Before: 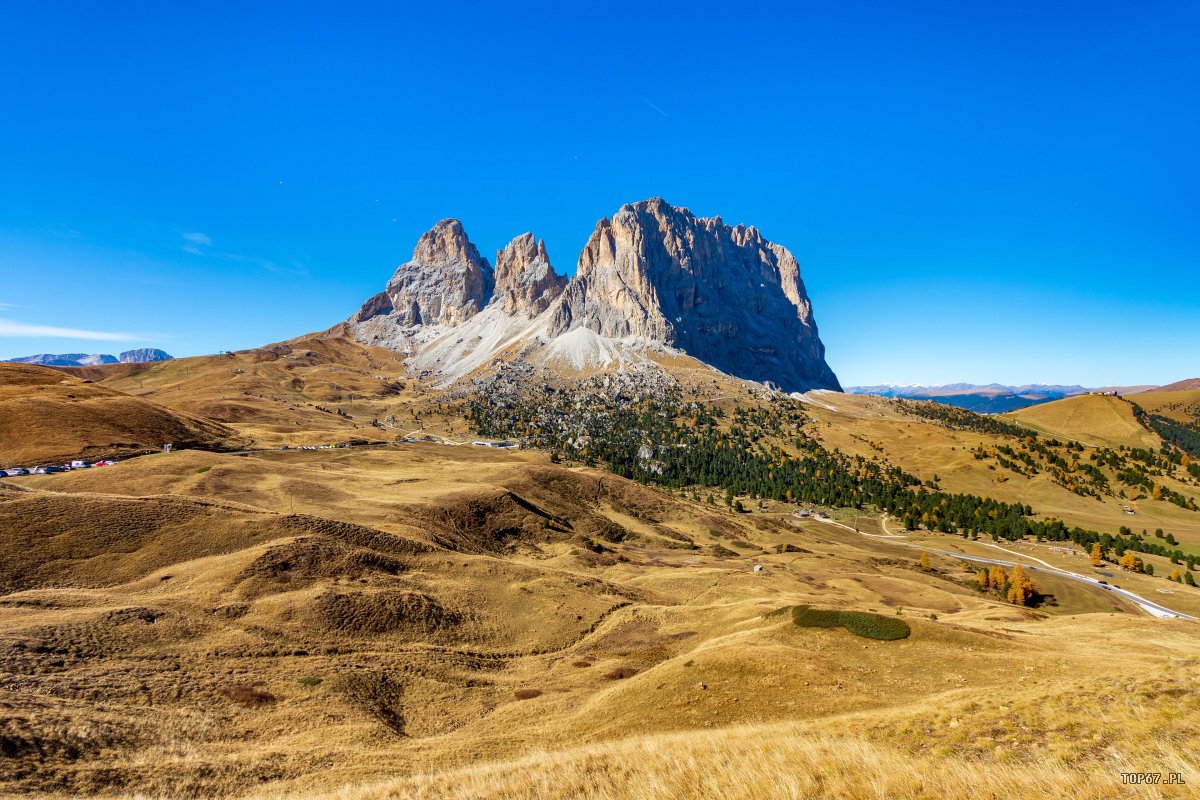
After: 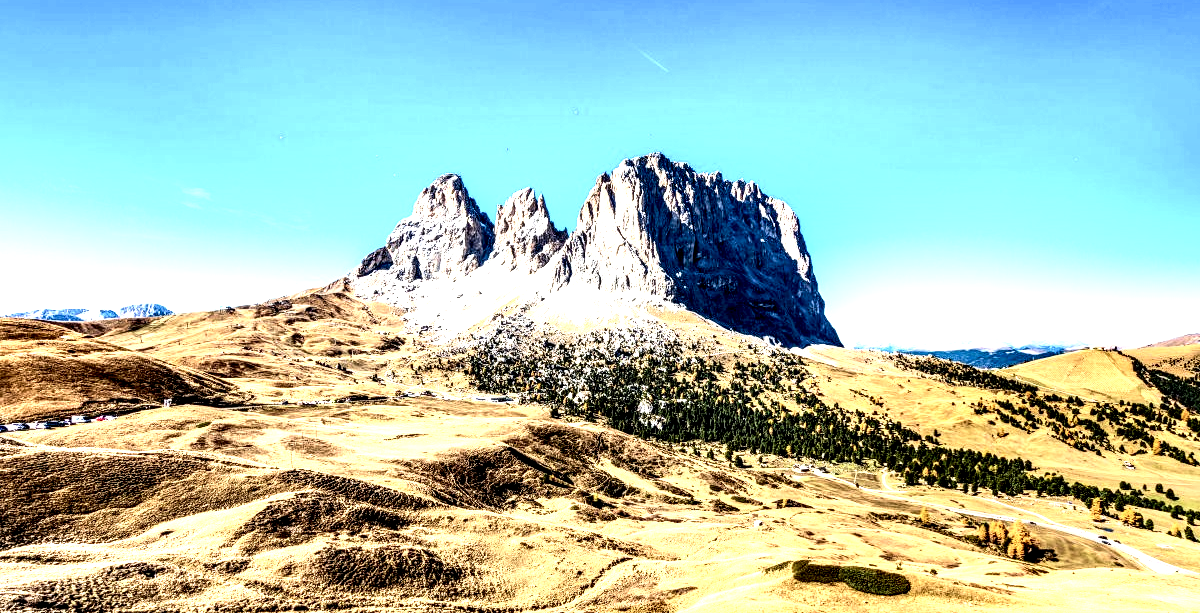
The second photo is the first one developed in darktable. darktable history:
base curve: curves: ch0 [(0, 0) (0.088, 0.125) (0.176, 0.251) (0.354, 0.501) (0.613, 0.749) (1, 0.877)], preserve colors none
local contrast: highlights 115%, shadows 42%, detail 293%
contrast brightness saturation: contrast 0.39, brightness 0.53
crop: top 5.667%, bottom 17.637%
